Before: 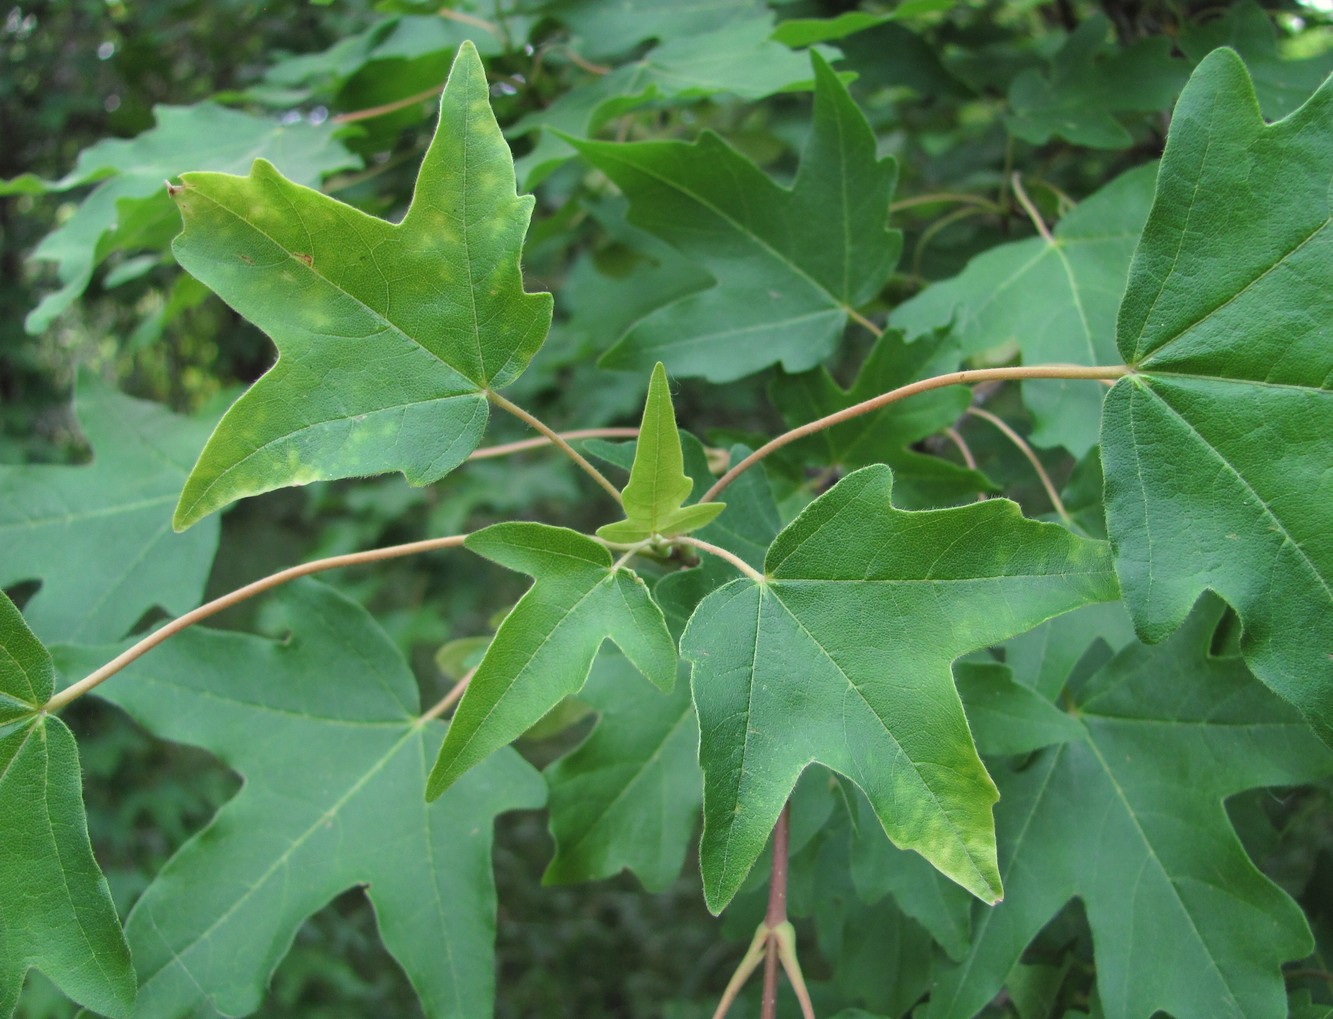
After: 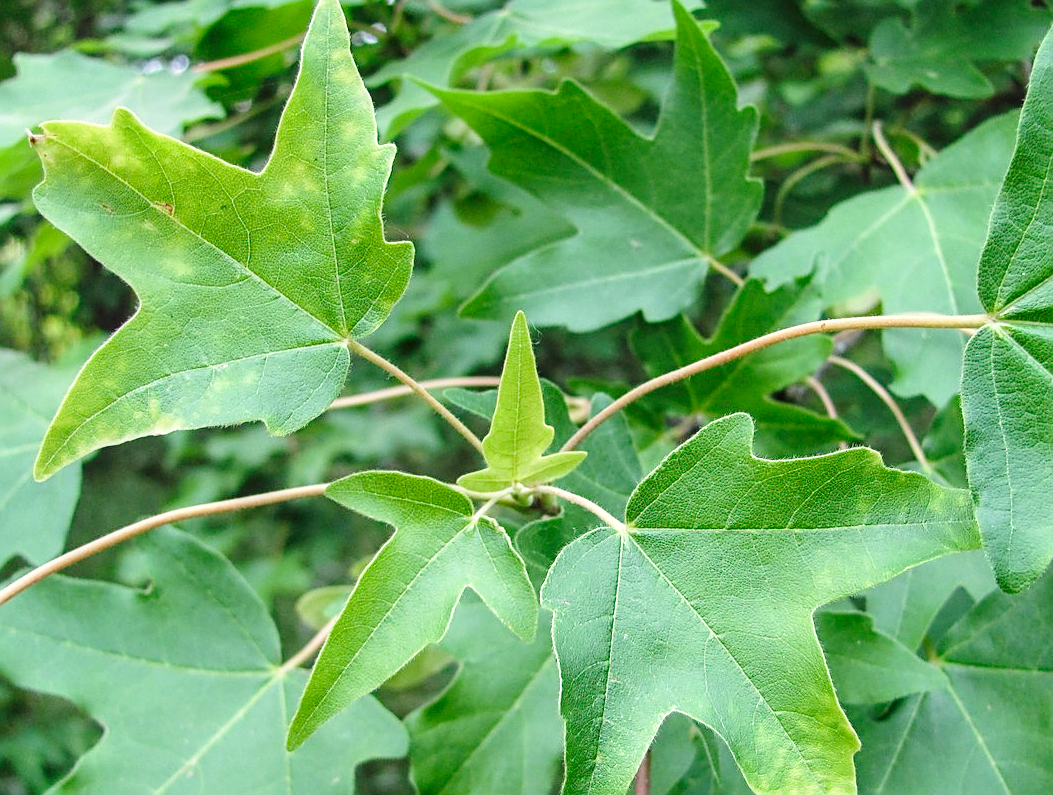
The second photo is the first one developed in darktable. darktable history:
base curve: curves: ch0 [(0, 0) (0.028, 0.03) (0.121, 0.232) (0.46, 0.748) (0.859, 0.968) (1, 1)], preserve colors none
crop and rotate: left 10.488%, top 5.063%, right 10.479%, bottom 16.824%
sharpen: on, module defaults
local contrast: on, module defaults
